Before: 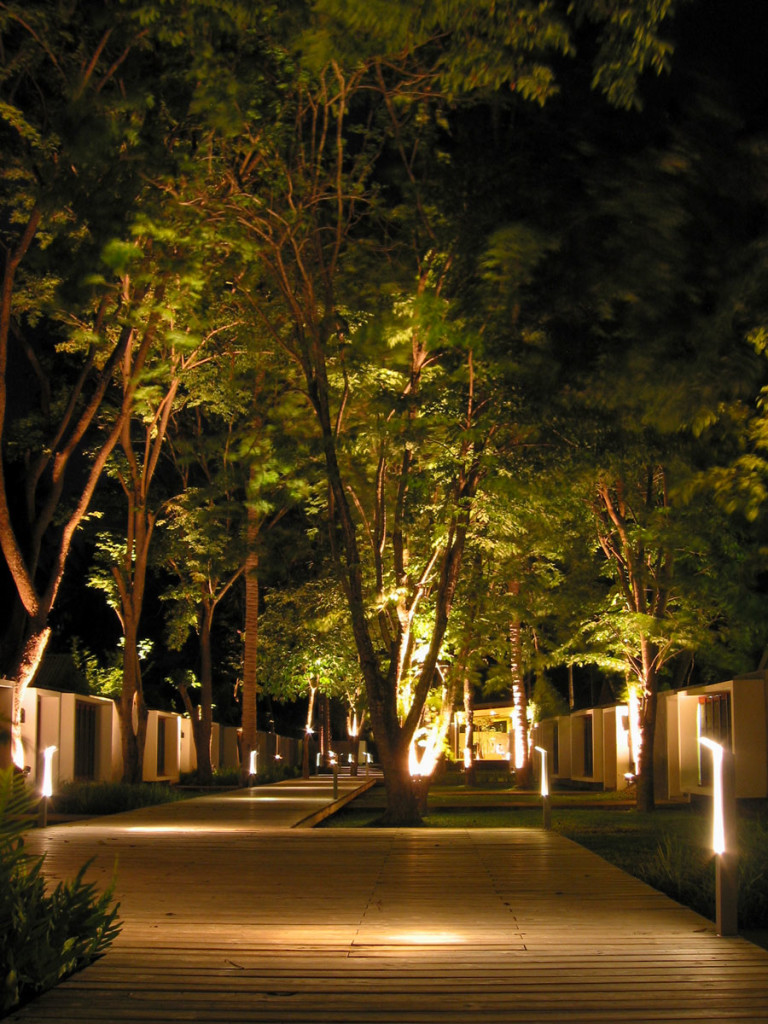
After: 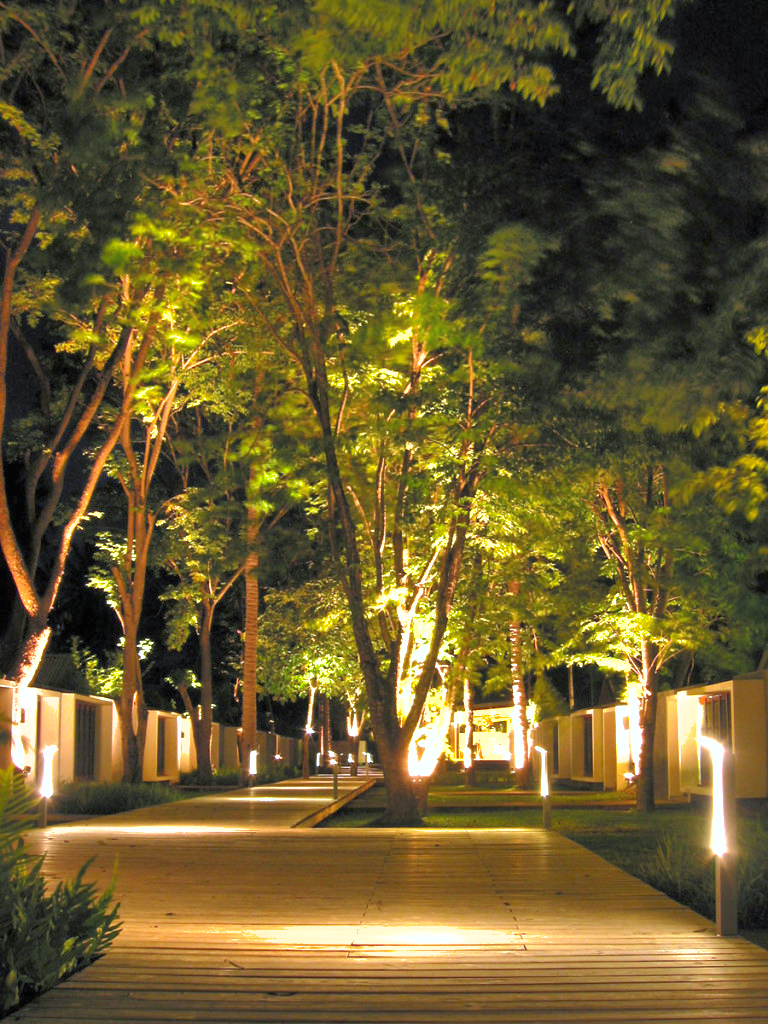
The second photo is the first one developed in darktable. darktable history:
exposure: black level correction 0, exposure 1.35 EV, compensate exposure bias true, compensate highlight preservation false
white balance: red 0.948, green 1.02, blue 1.176
shadows and highlights: on, module defaults
